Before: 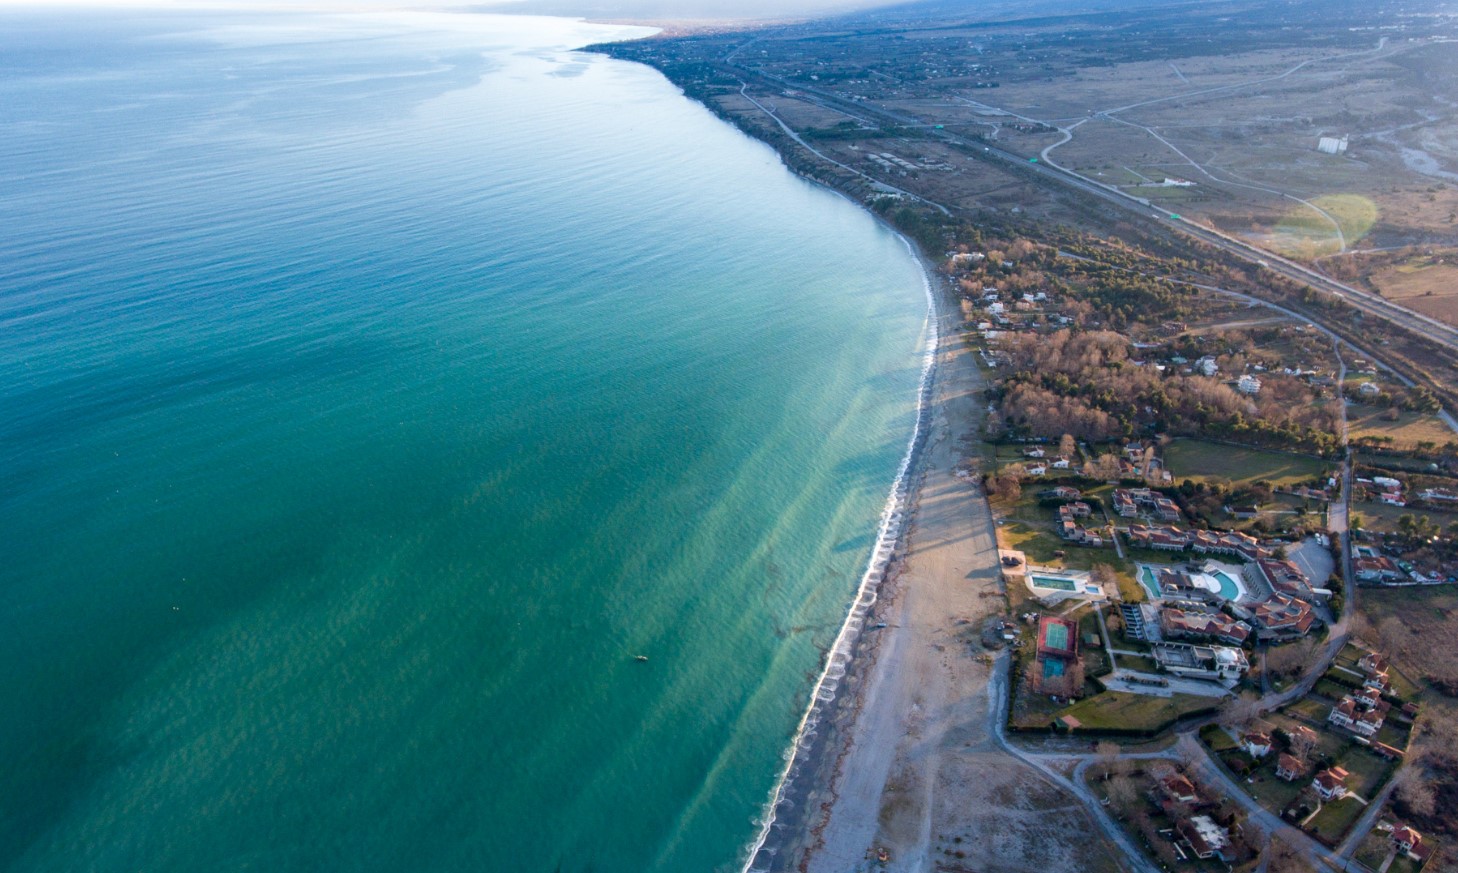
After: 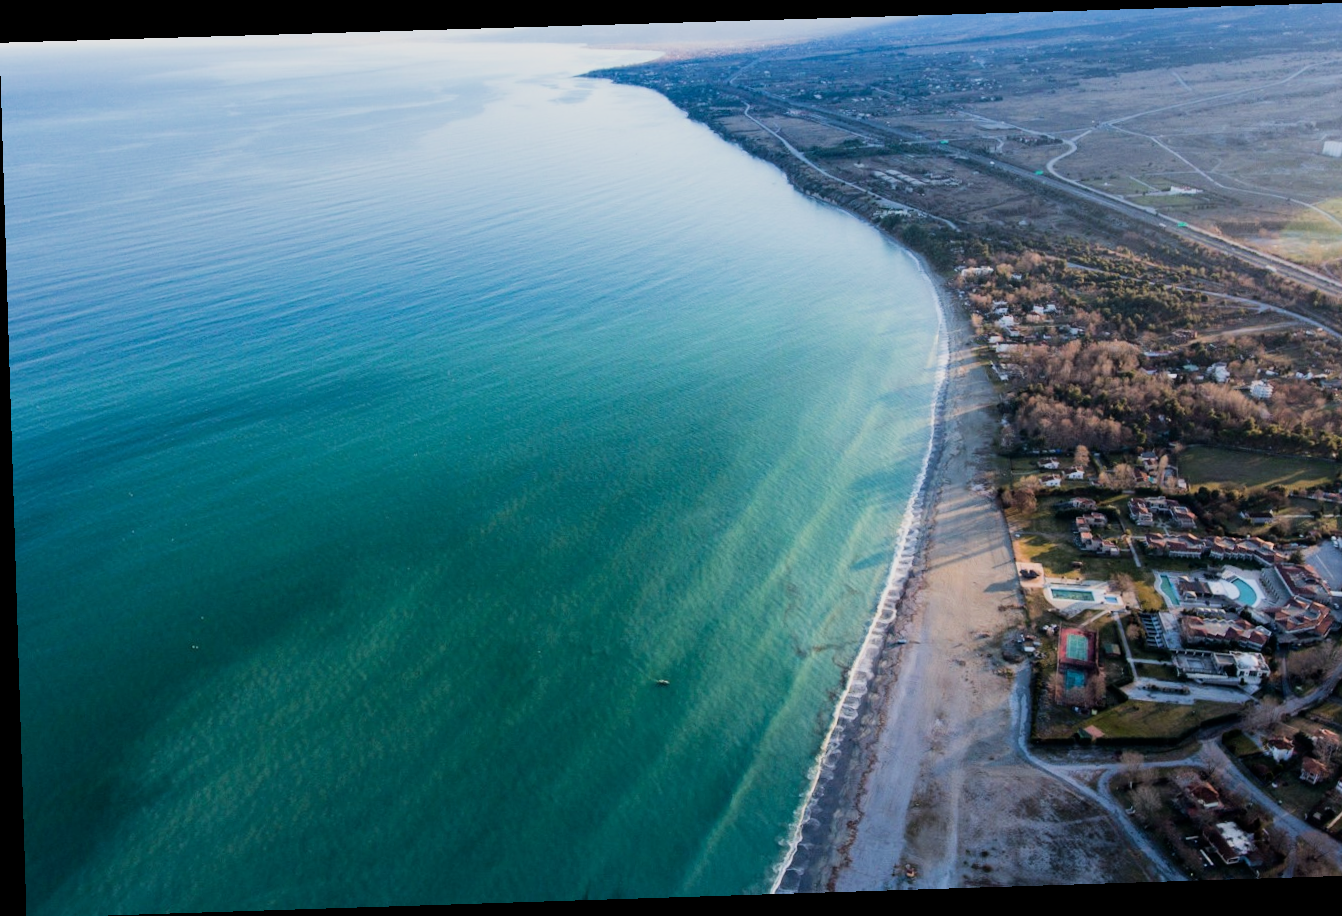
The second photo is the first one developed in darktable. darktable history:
filmic rgb: black relative exposure -7.5 EV, white relative exposure 5 EV, hardness 3.31, contrast 1.3, contrast in shadows safe
crop: right 9.509%, bottom 0.031%
rotate and perspective: rotation -1.77°, lens shift (horizontal) 0.004, automatic cropping off
